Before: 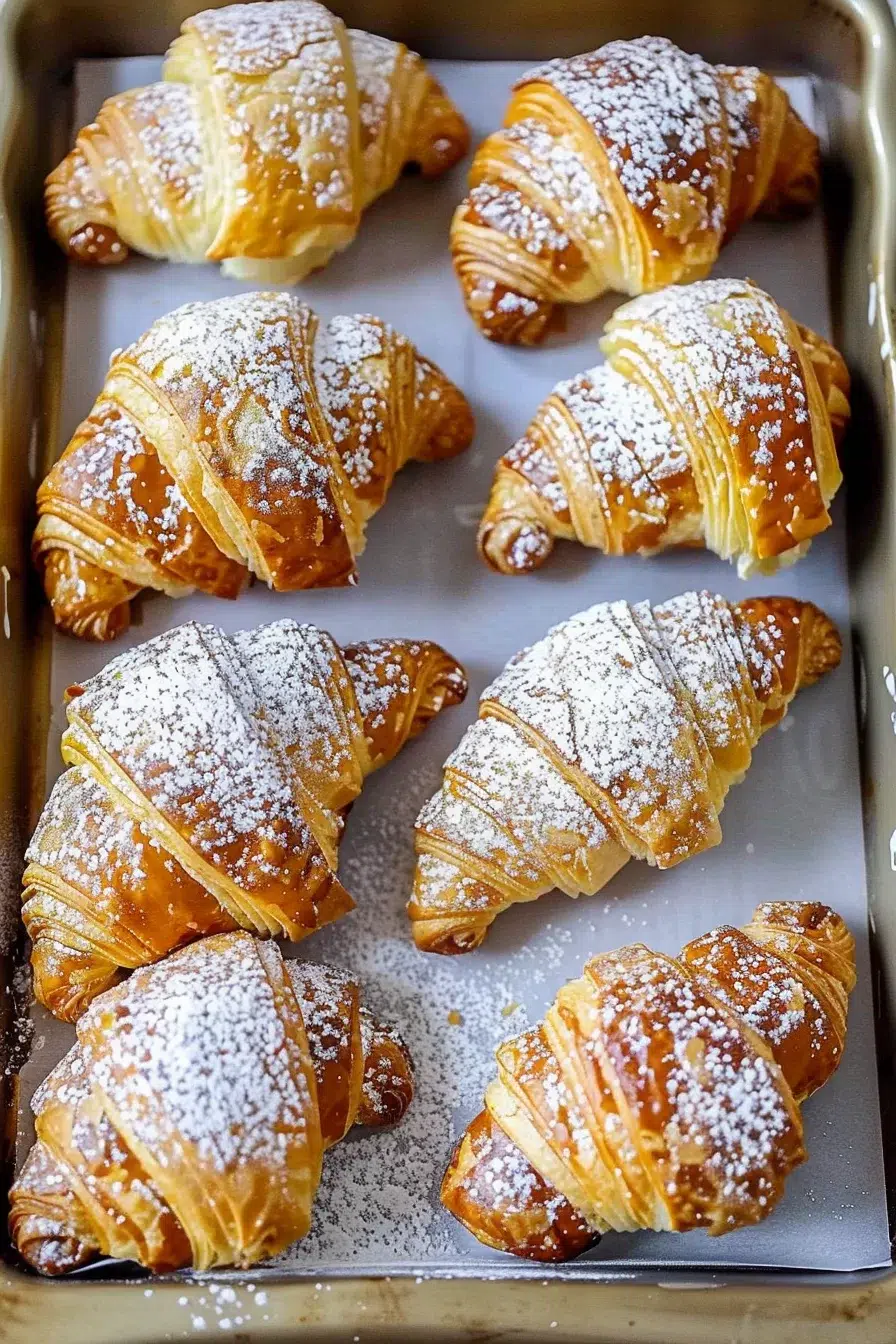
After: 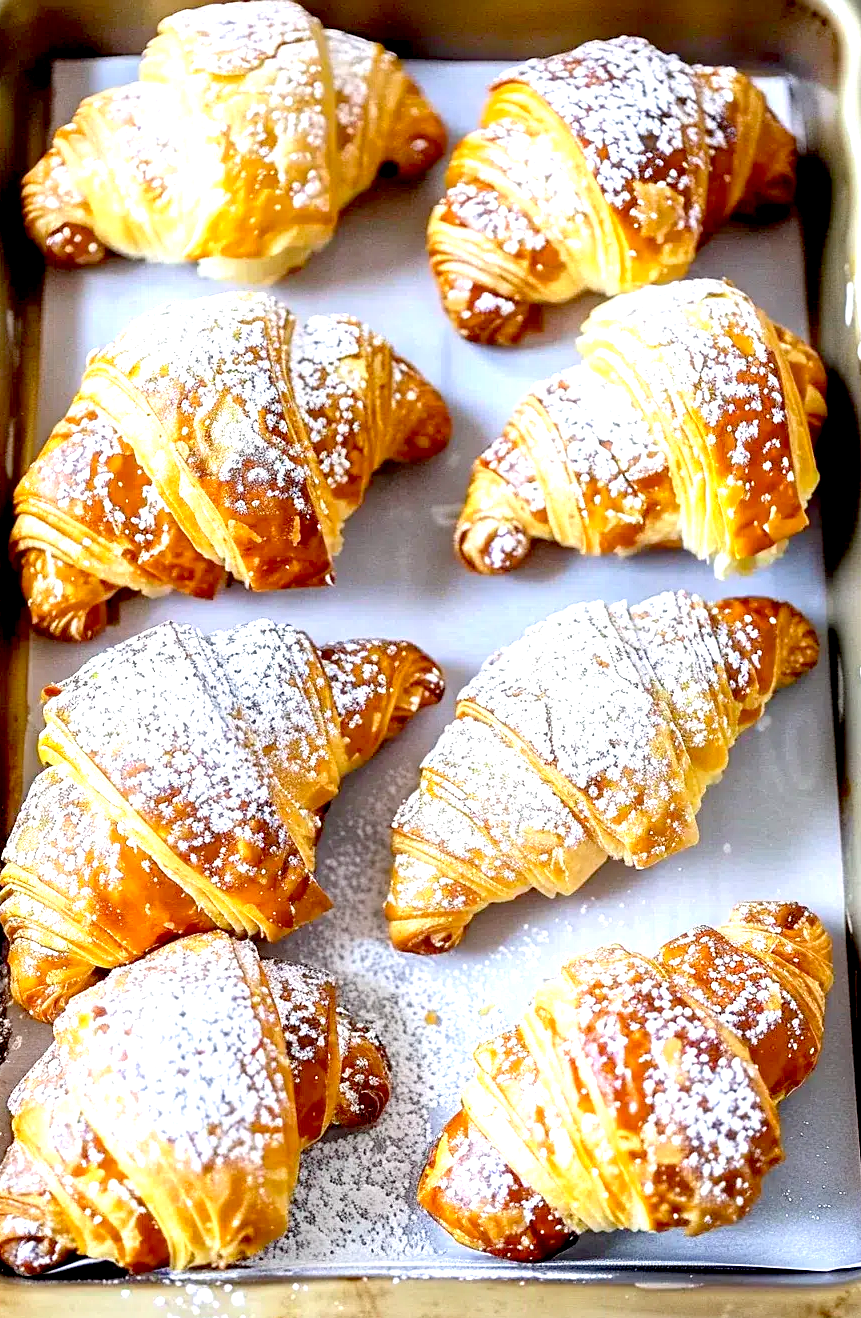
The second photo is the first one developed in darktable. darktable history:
exposure: black level correction 0.011, exposure 1.075 EV, compensate exposure bias true, compensate highlight preservation false
crop and rotate: left 2.628%, right 1.272%, bottom 1.903%
